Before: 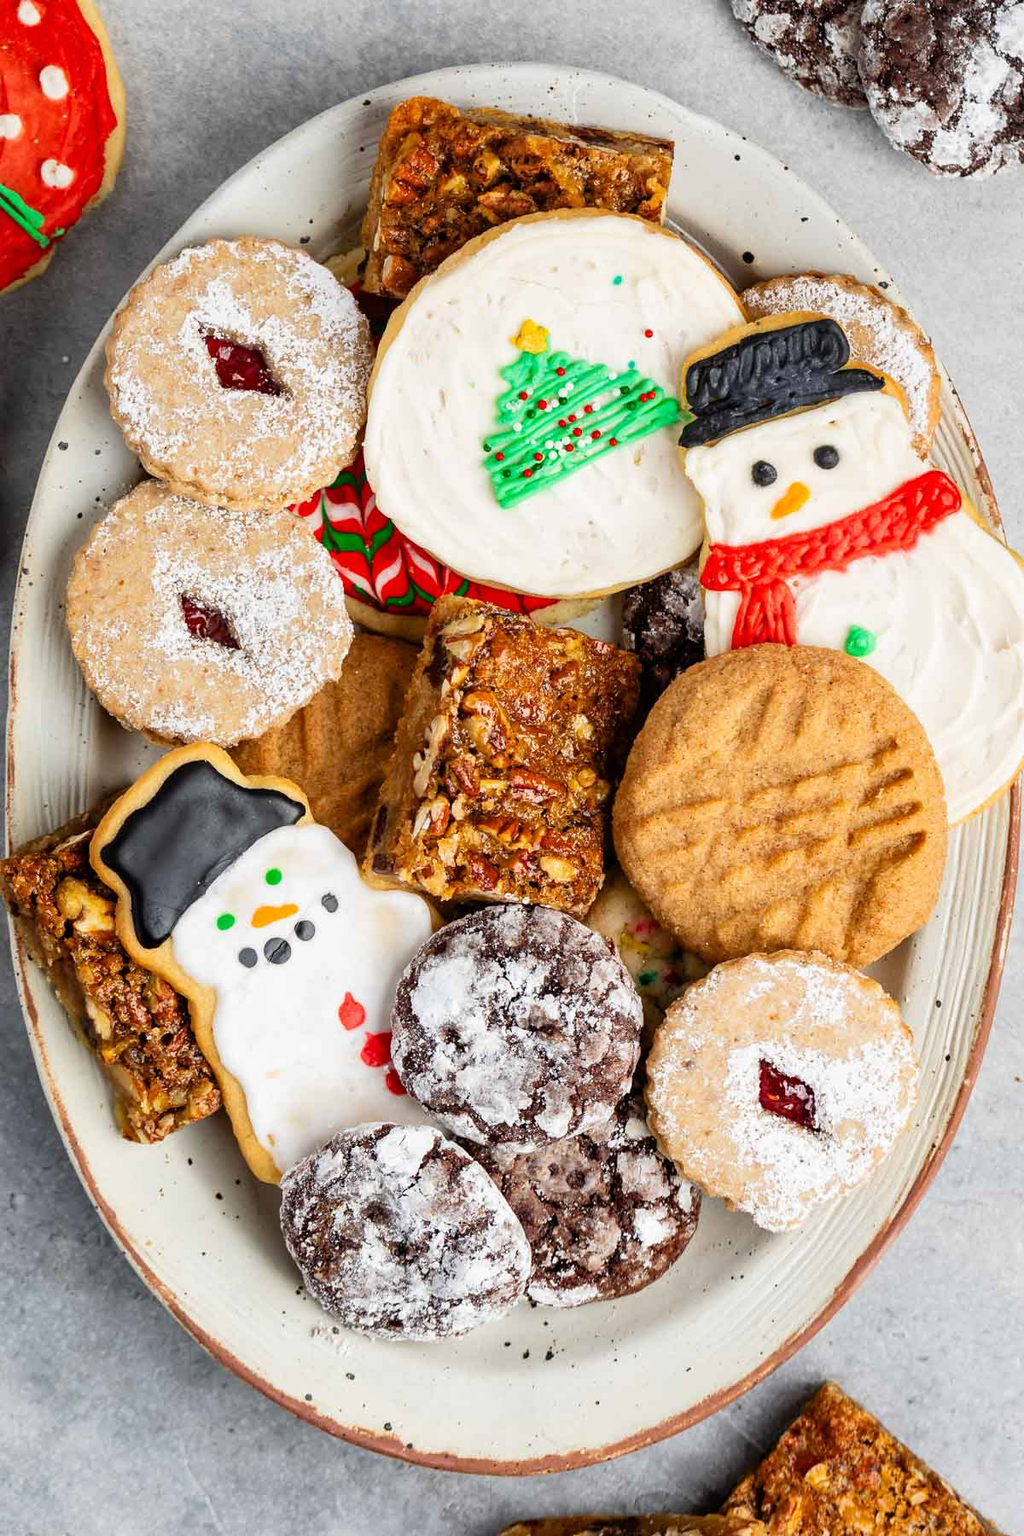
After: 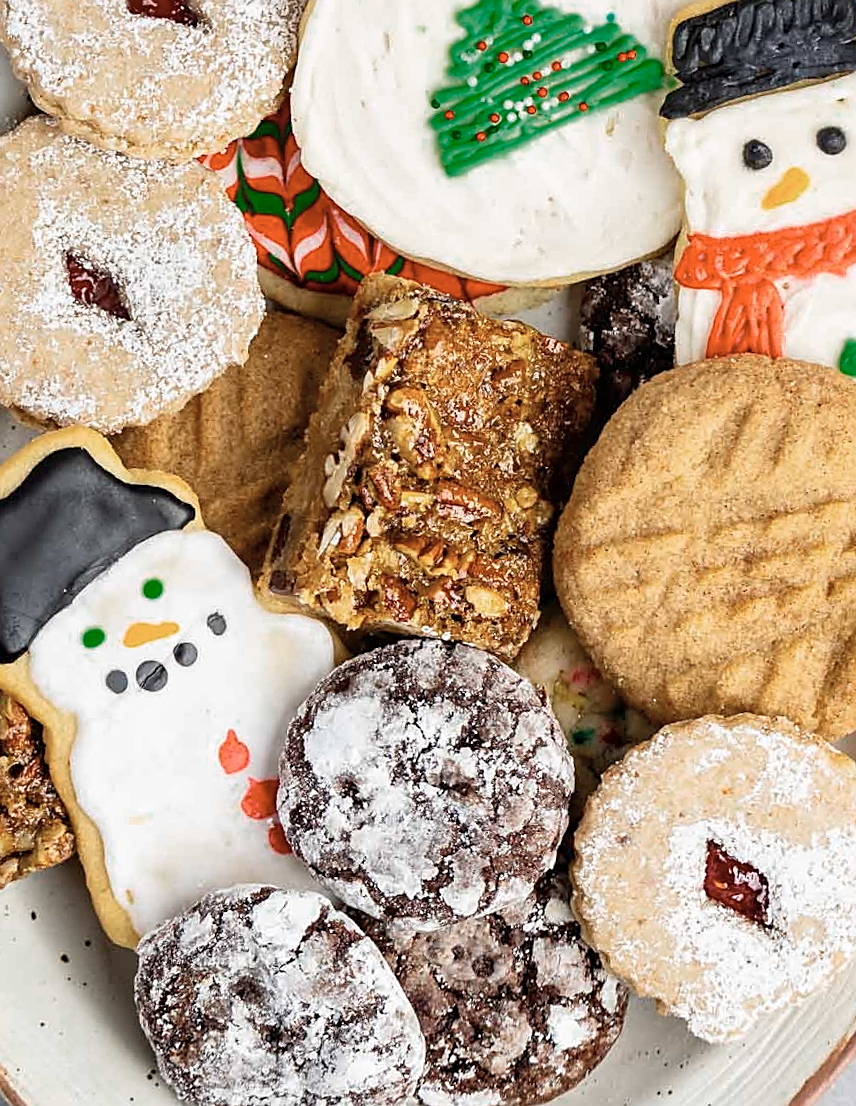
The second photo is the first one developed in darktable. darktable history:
color zones: curves: ch0 [(0, 0.558) (0.143, 0.548) (0.286, 0.447) (0.429, 0.259) (0.571, 0.5) (0.714, 0.5) (0.857, 0.593) (1, 0.558)]; ch1 [(0, 0.543) (0.01, 0.544) (0.12, 0.492) (0.248, 0.458) (0.5, 0.534) (0.748, 0.5) (0.99, 0.469) (1, 0.543)]; ch2 [(0, 0.507) (0.143, 0.522) (0.286, 0.505) (0.429, 0.5) (0.571, 0.5) (0.714, 0.5) (0.857, 0.5) (1, 0.507)]
sharpen: amount 0.499
color correction: highlights b* 0.032, saturation 0.806
crop and rotate: angle -3.73°, left 9.841%, top 20.799%, right 12.01%, bottom 11.839%
